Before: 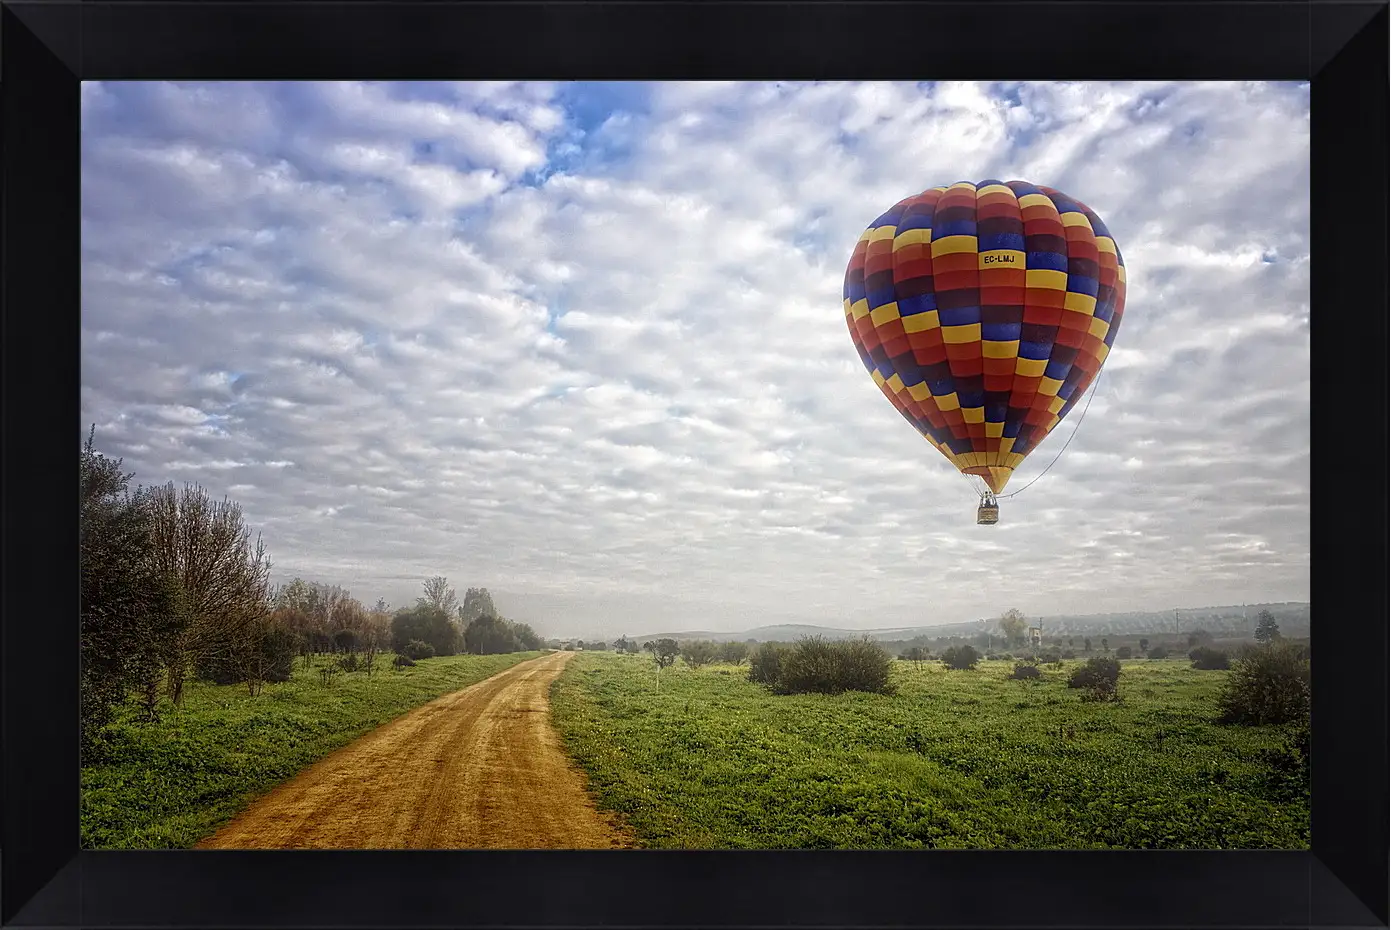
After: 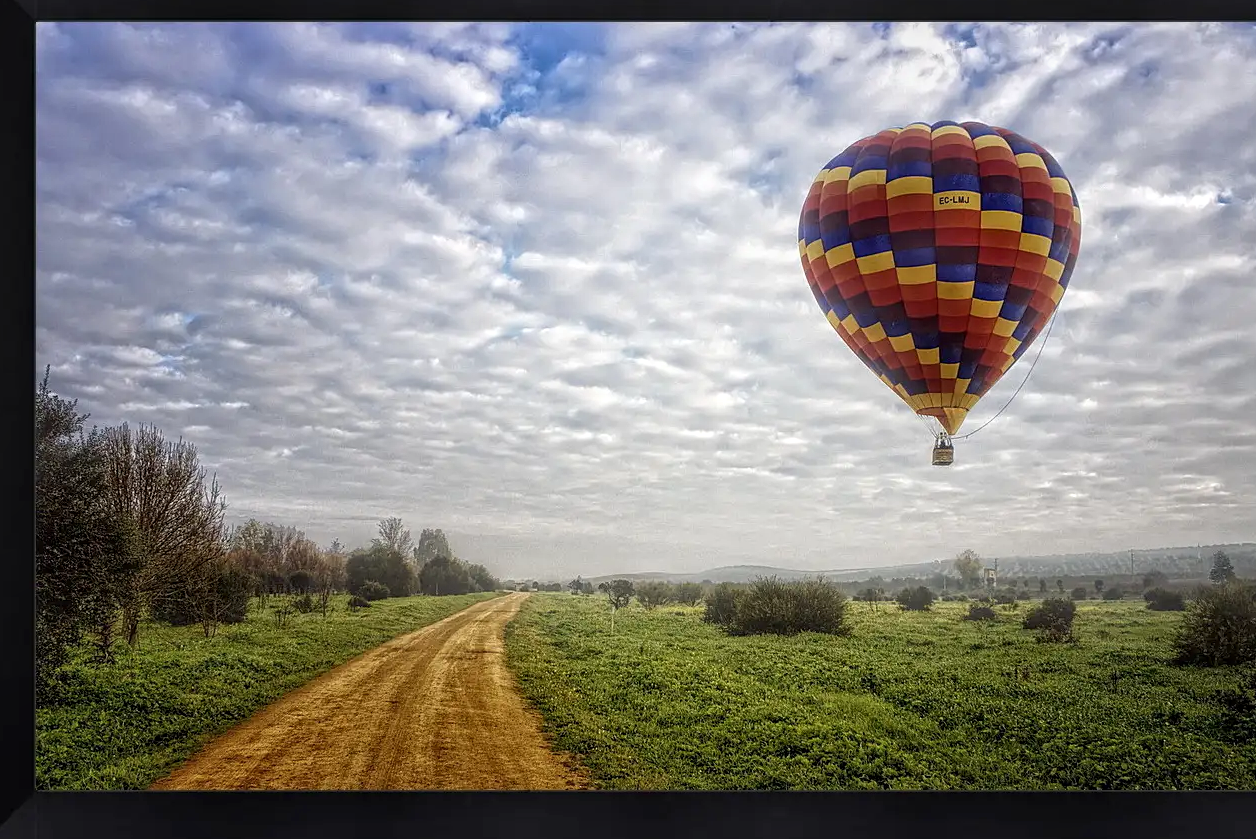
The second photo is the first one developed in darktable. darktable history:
local contrast: on, module defaults
crop: left 3.305%, top 6.436%, right 6.389%, bottom 3.258%
